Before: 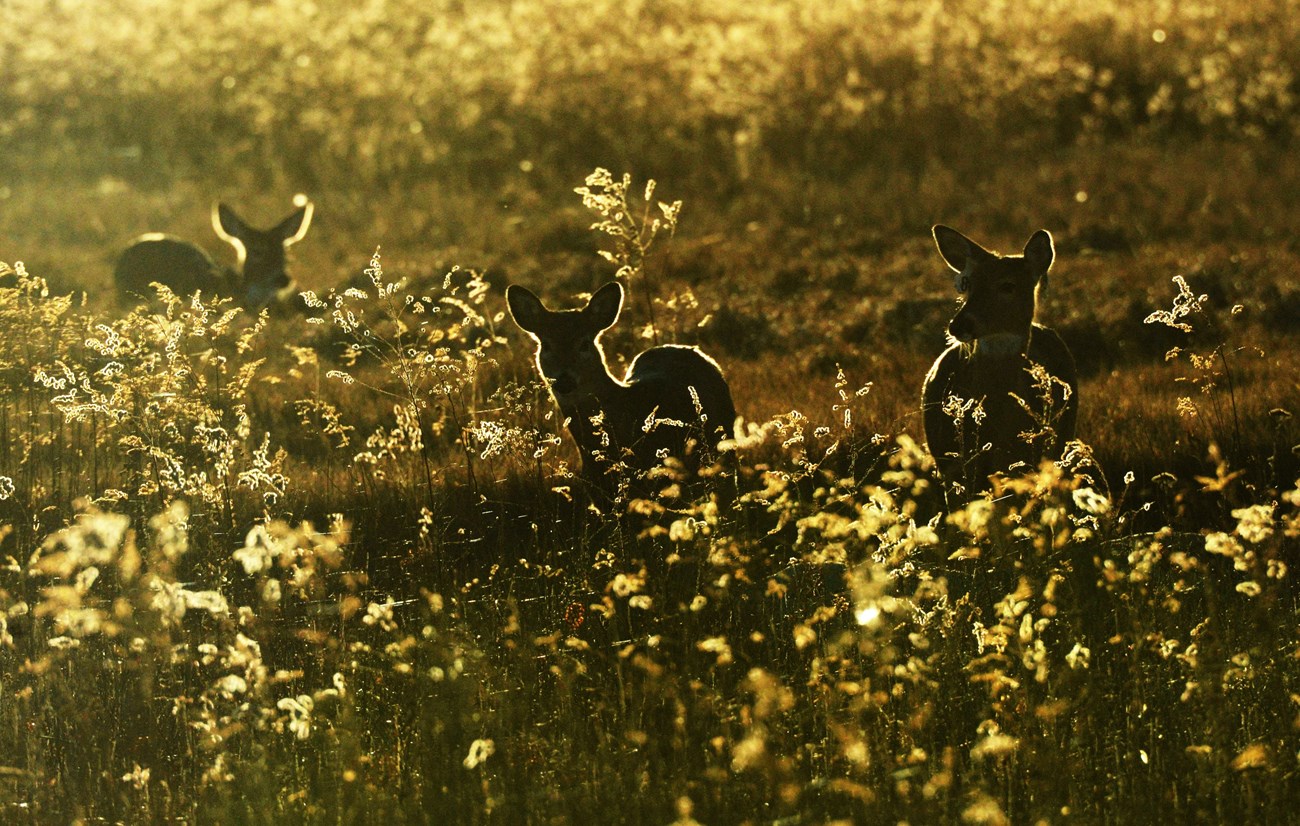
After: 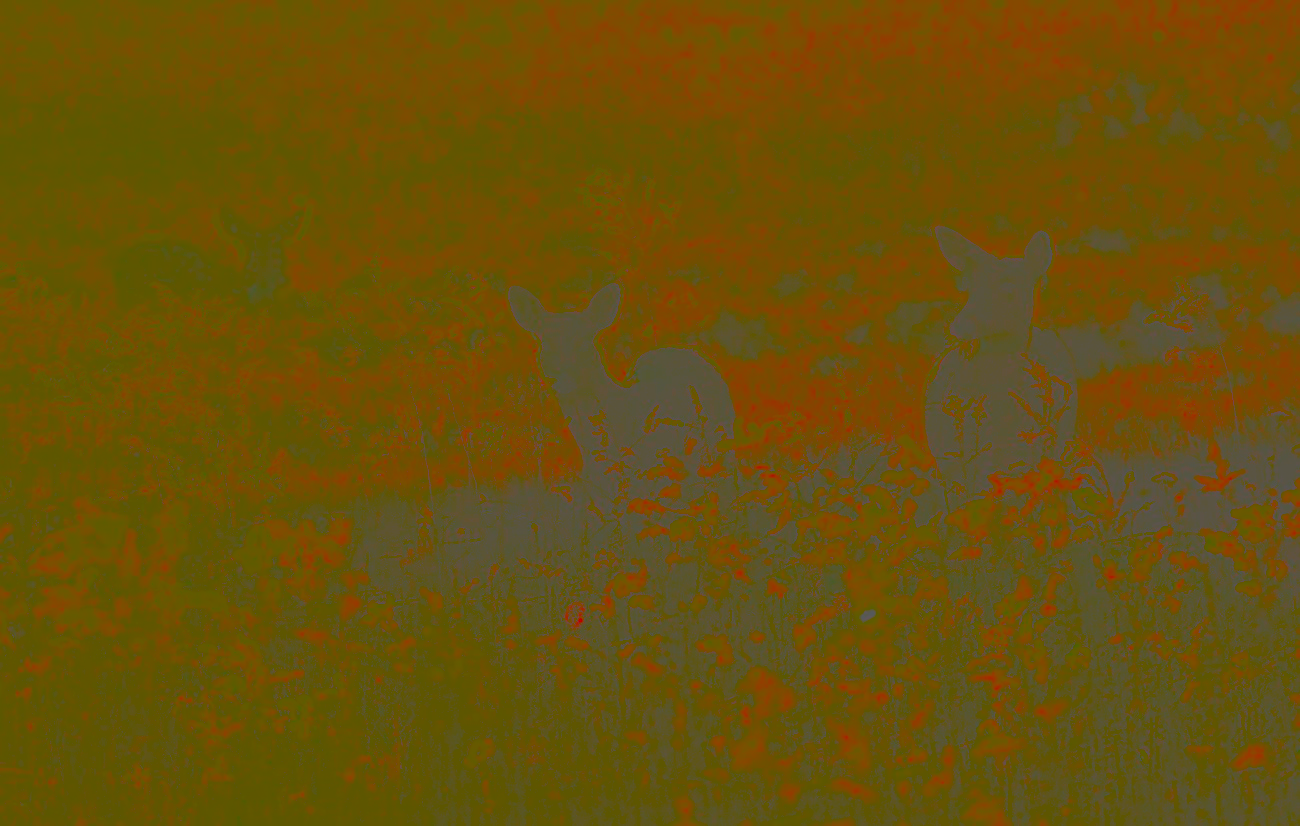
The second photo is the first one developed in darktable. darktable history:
exposure: compensate exposure bias true, compensate highlight preservation false
color balance rgb: shadows lift › chroma 1.031%, shadows lift › hue 240.84°, perceptual saturation grading › global saturation 19.606%, perceptual brilliance grading › highlights 9.795%, perceptual brilliance grading › shadows -4.886%
tone curve: curves: ch0 [(0, 0.029) (0.253, 0.237) (1, 0.945)]; ch1 [(0, 0) (0.401, 0.42) (0.442, 0.47) (0.492, 0.498) (0.511, 0.523) (0.557, 0.565) (0.66, 0.683) (1, 1)]; ch2 [(0, 0) (0.394, 0.413) (0.5, 0.5) (0.578, 0.568) (1, 1)], color space Lab, independent channels
contrast brightness saturation: contrast -0.983, brightness -0.169, saturation 0.753
sharpen: on, module defaults
